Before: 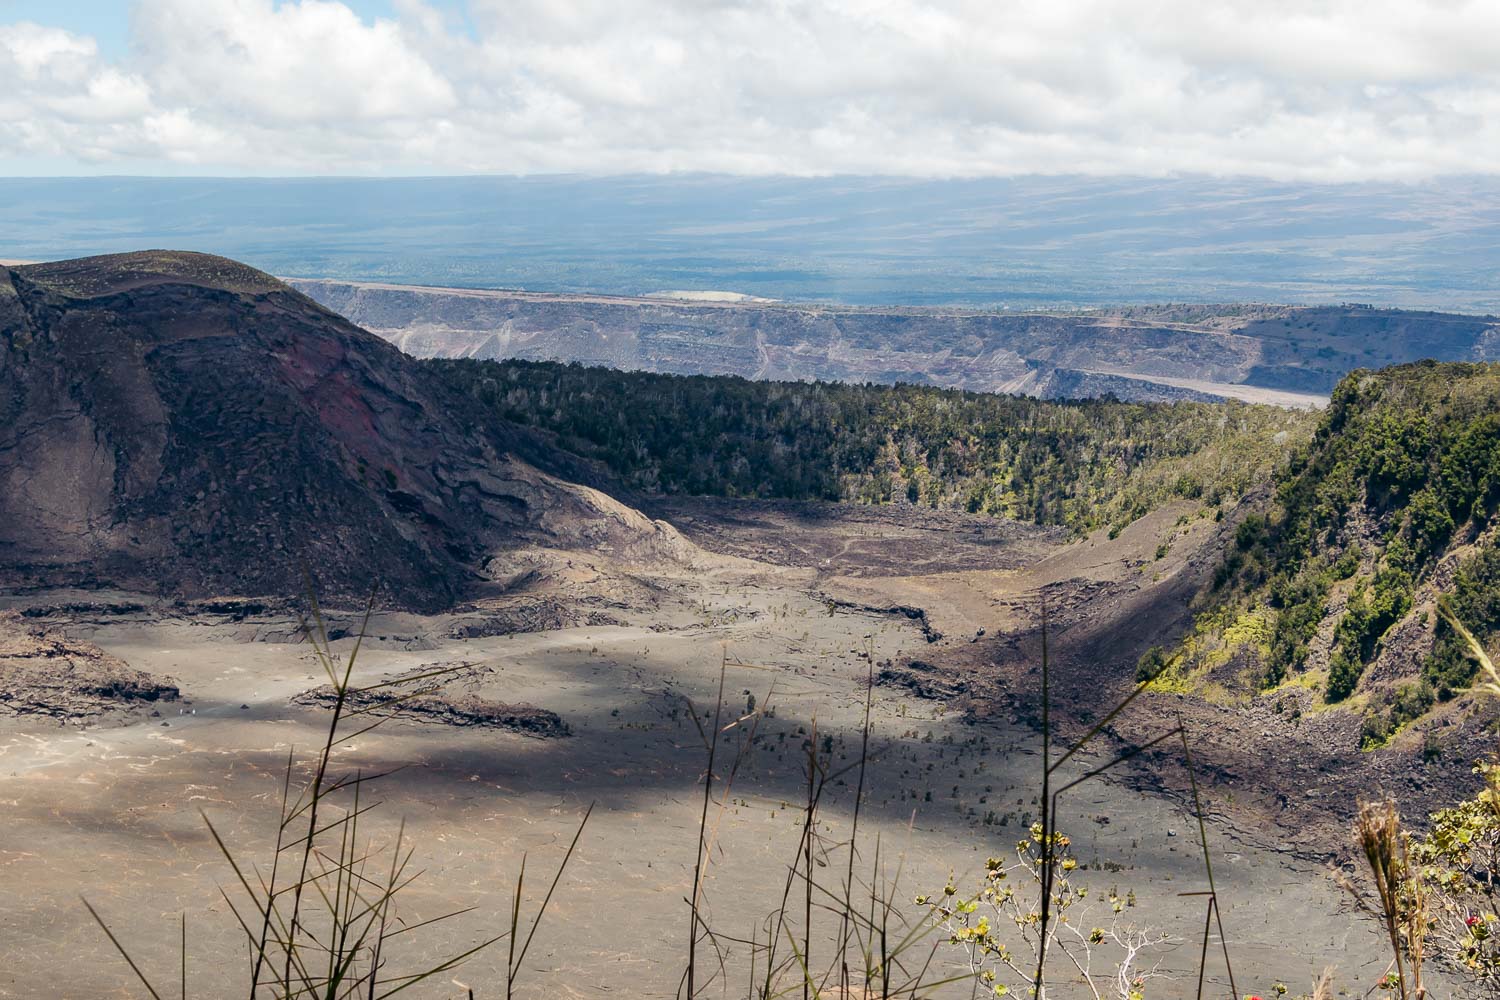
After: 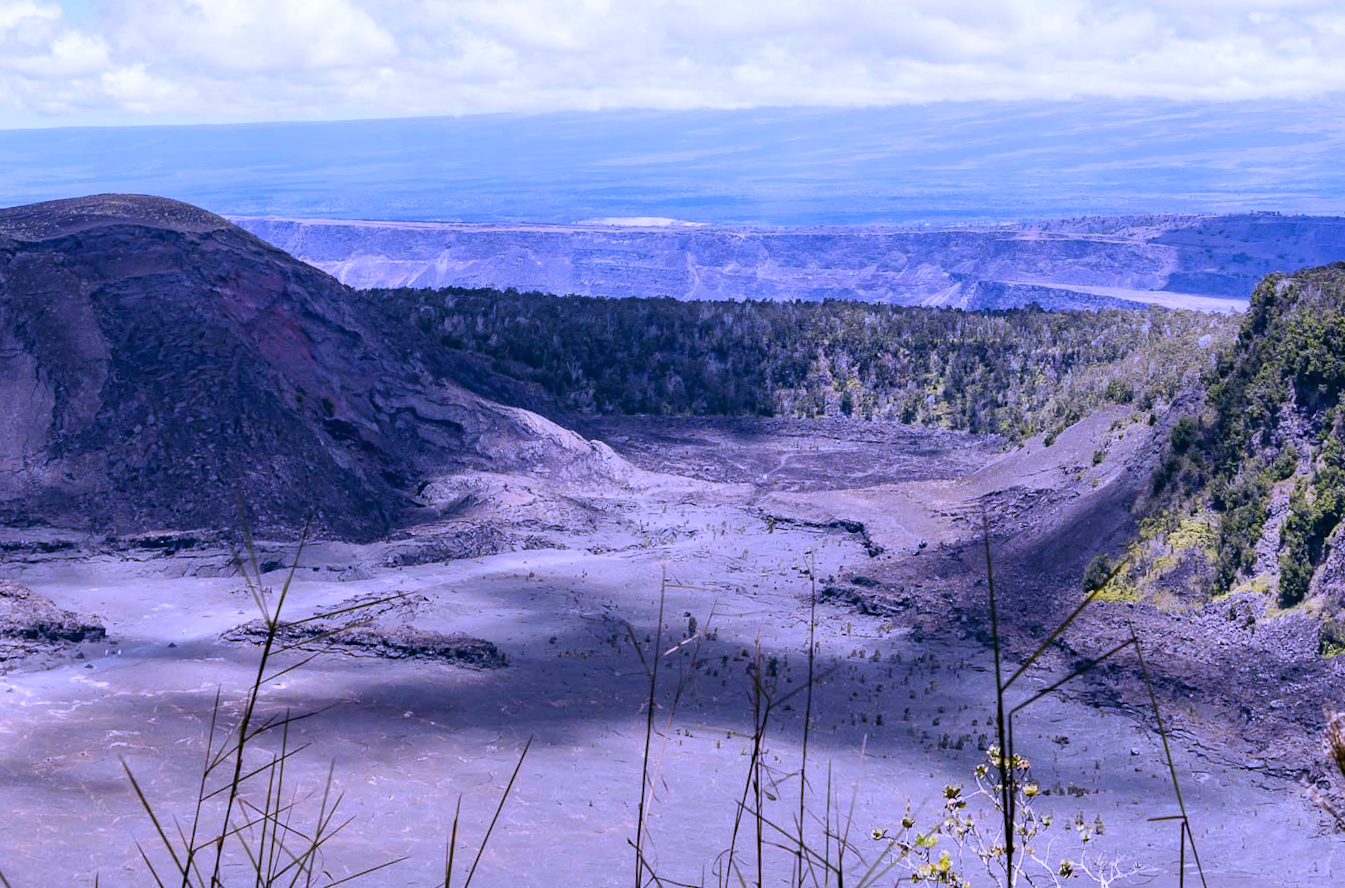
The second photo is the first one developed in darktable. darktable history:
rotate and perspective: rotation -1.68°, lens shift (vertical) -0.146, crop left 0.049, crop right 0.912, crop top 0.032, crop bottom 0.96
crop: left 1.964%, top 3.251%, right 1.122%, bottom 4.933%
white balance: red 0.98, blue 1.61
